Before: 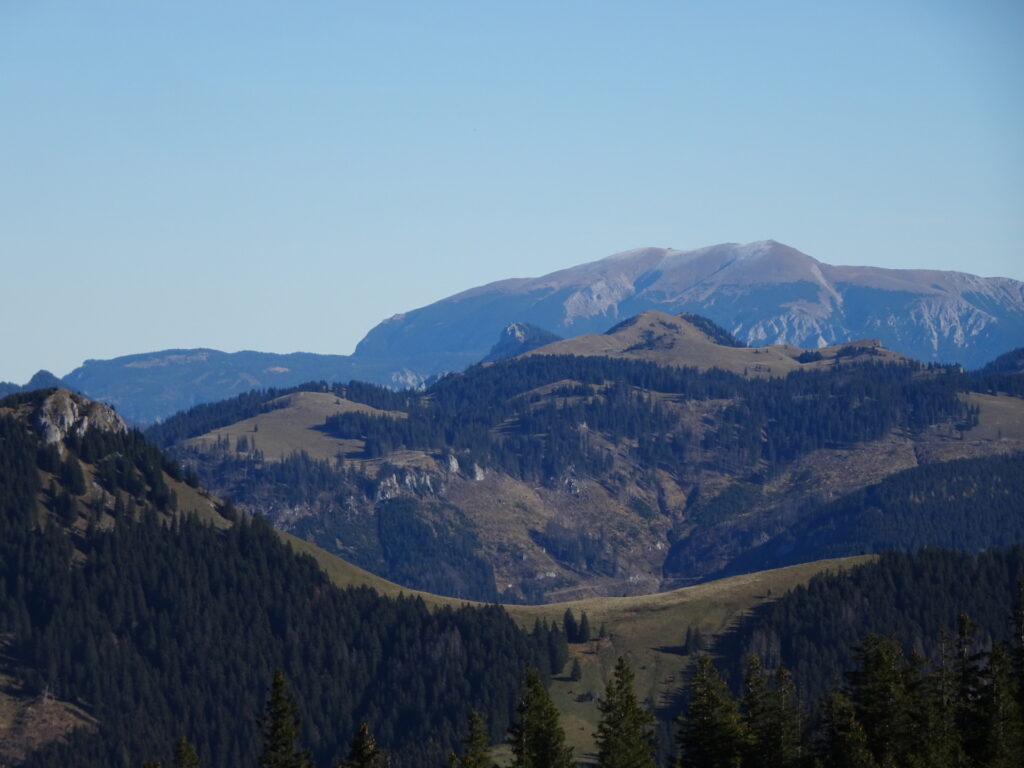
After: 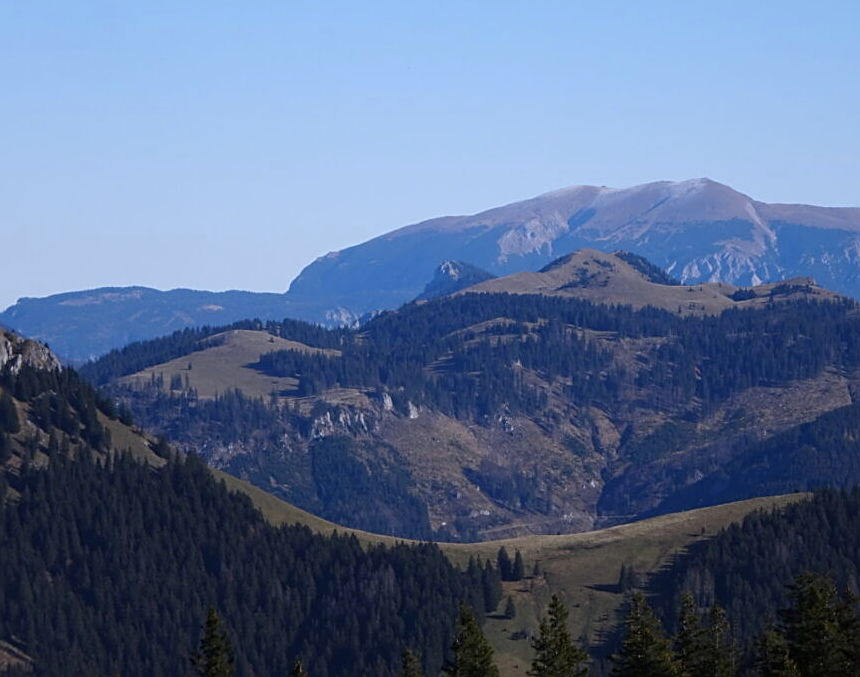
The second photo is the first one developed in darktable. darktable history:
crop: left 6.446%, top 8.188%, right 9.538%, bottom 3.548%
sharpen: on, module defaults
shadows and highlights: radius 331.84, shadows 53.55, highlights -100, compress 94.63%, highlights color adjustment 73.23%, soften with gaussian
white balance: red 1.004, blue 1.096
